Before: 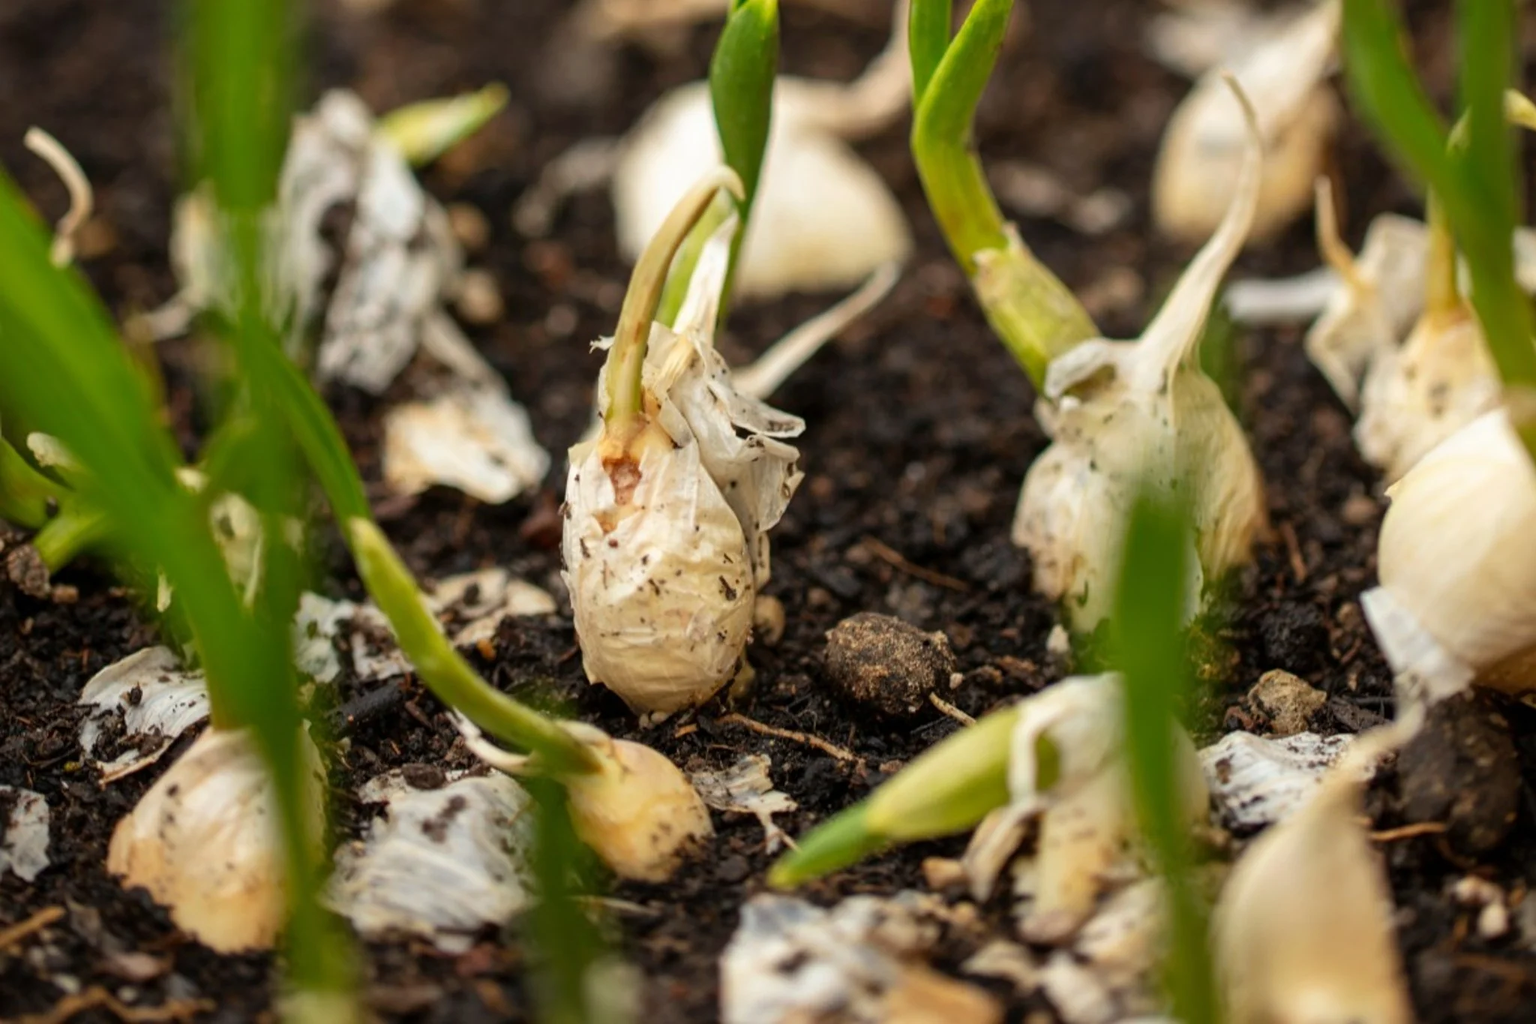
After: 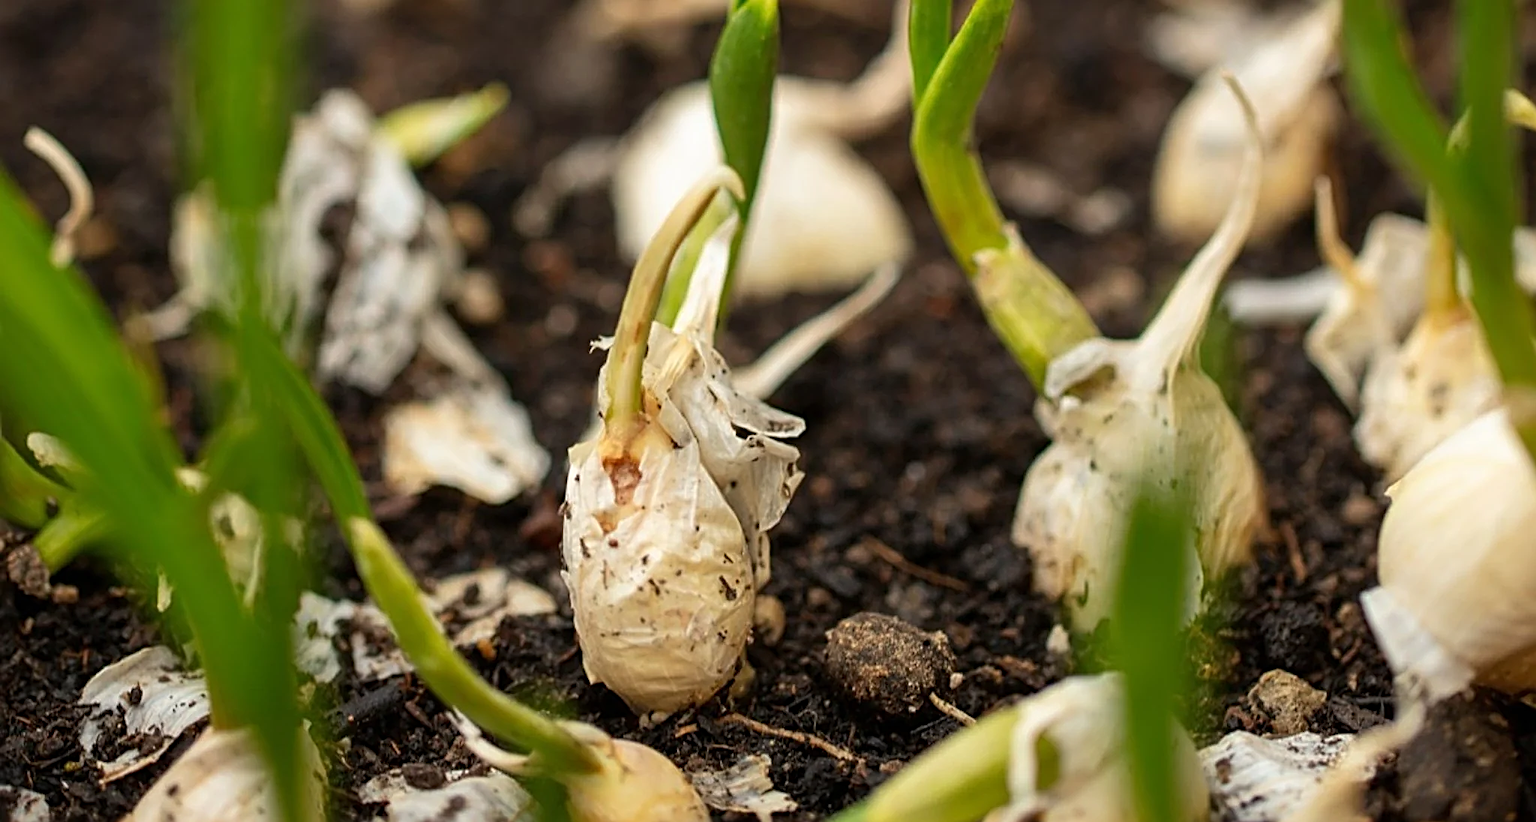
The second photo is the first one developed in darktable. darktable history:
crop: bottom 19.644%
sharpen: radius 2.817, amount 0.715
